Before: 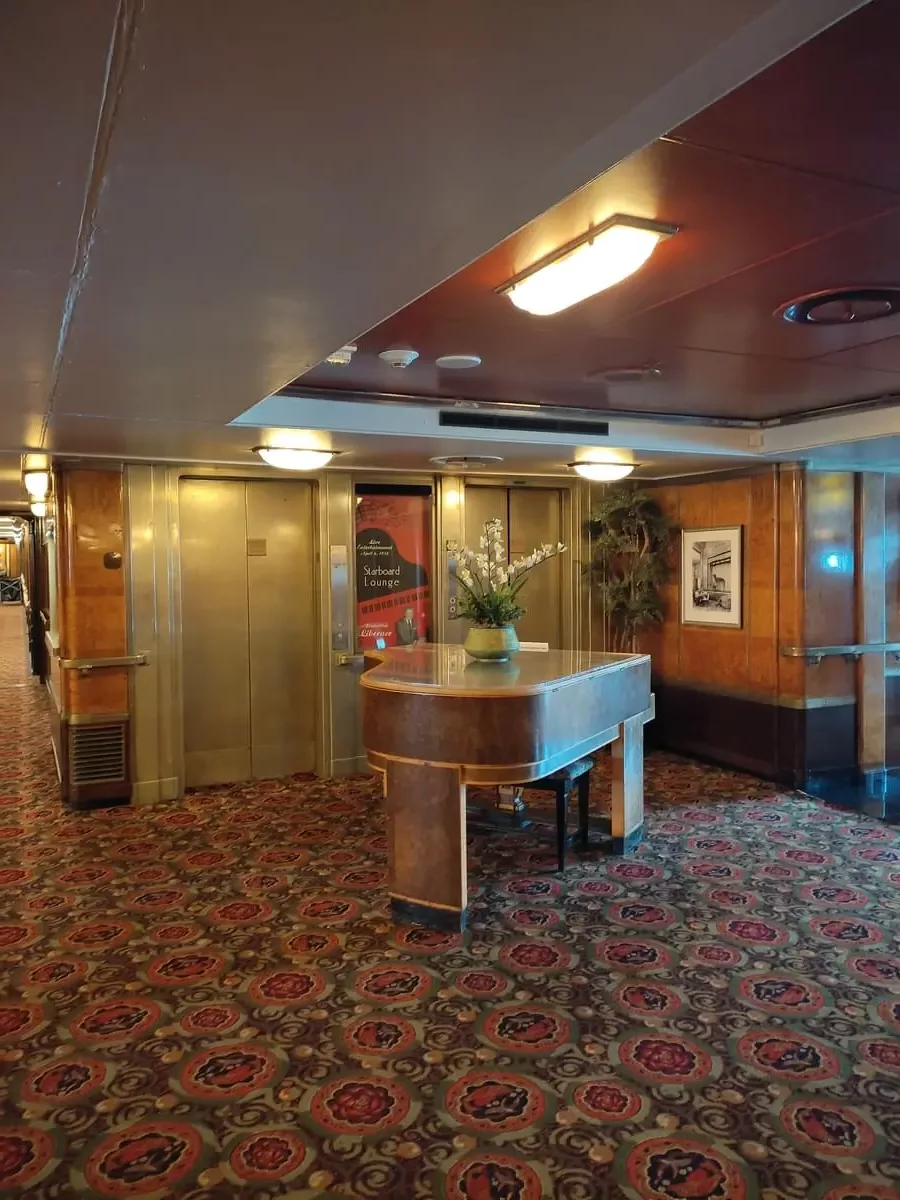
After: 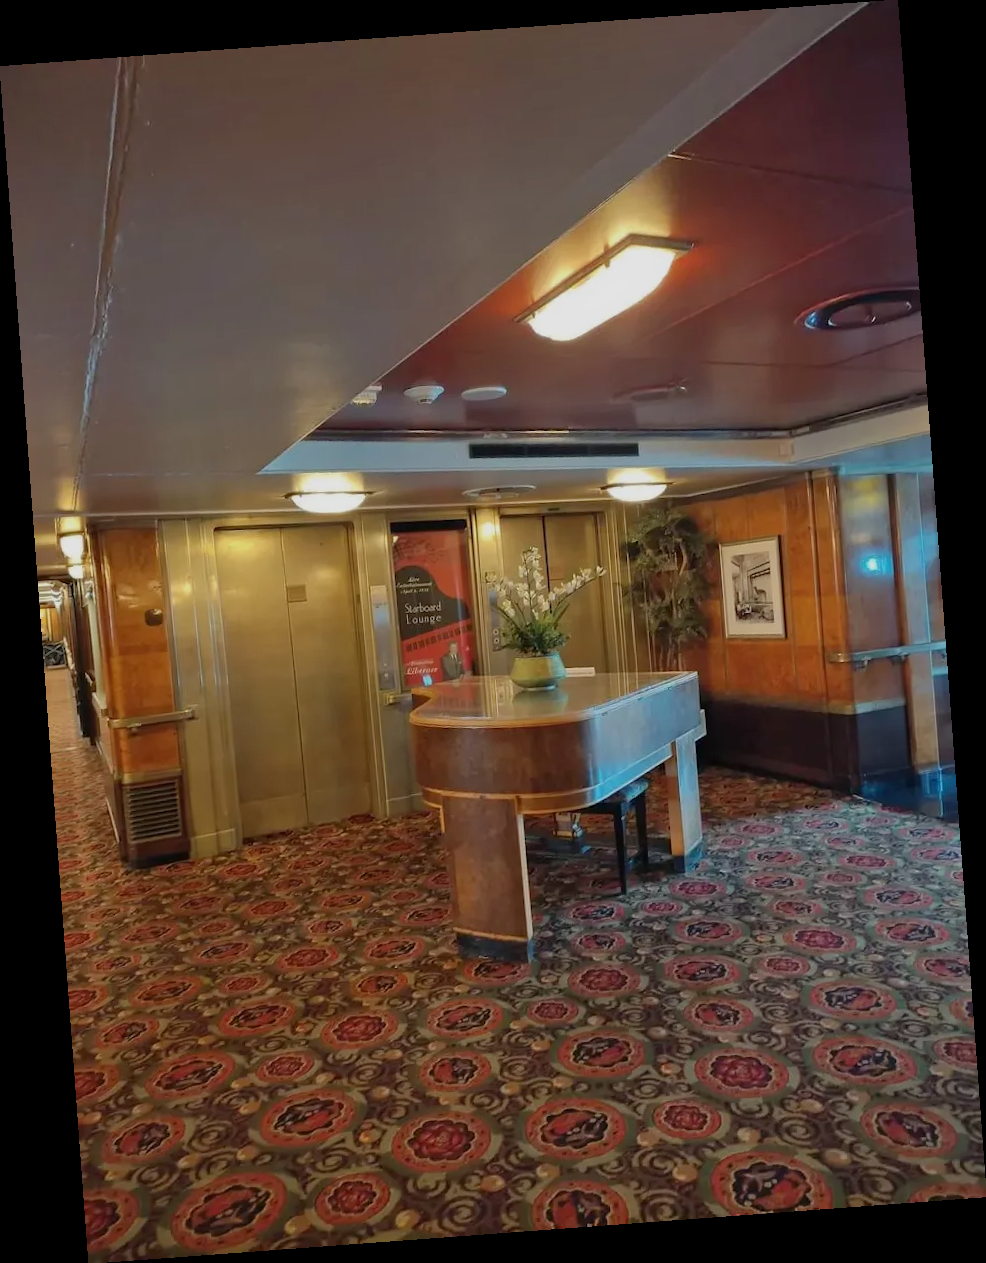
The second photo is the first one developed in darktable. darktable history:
rotate and perspective: rotation -4.25°, automatic cropping off
tone equalizer: -8 EV 0.25 EV, -7 EV 0.417 EV, -6 EV 0.417 EV, -5 EV 0.25 EV, -3 EV -0.25 EV, -2 EV -0.417 EV, -1 EV -0.417 EV, +0 EV -0.25 EV, edges refinement/feathering 500, mask exposure compensation -1.57 EV, preserve details guided filter
